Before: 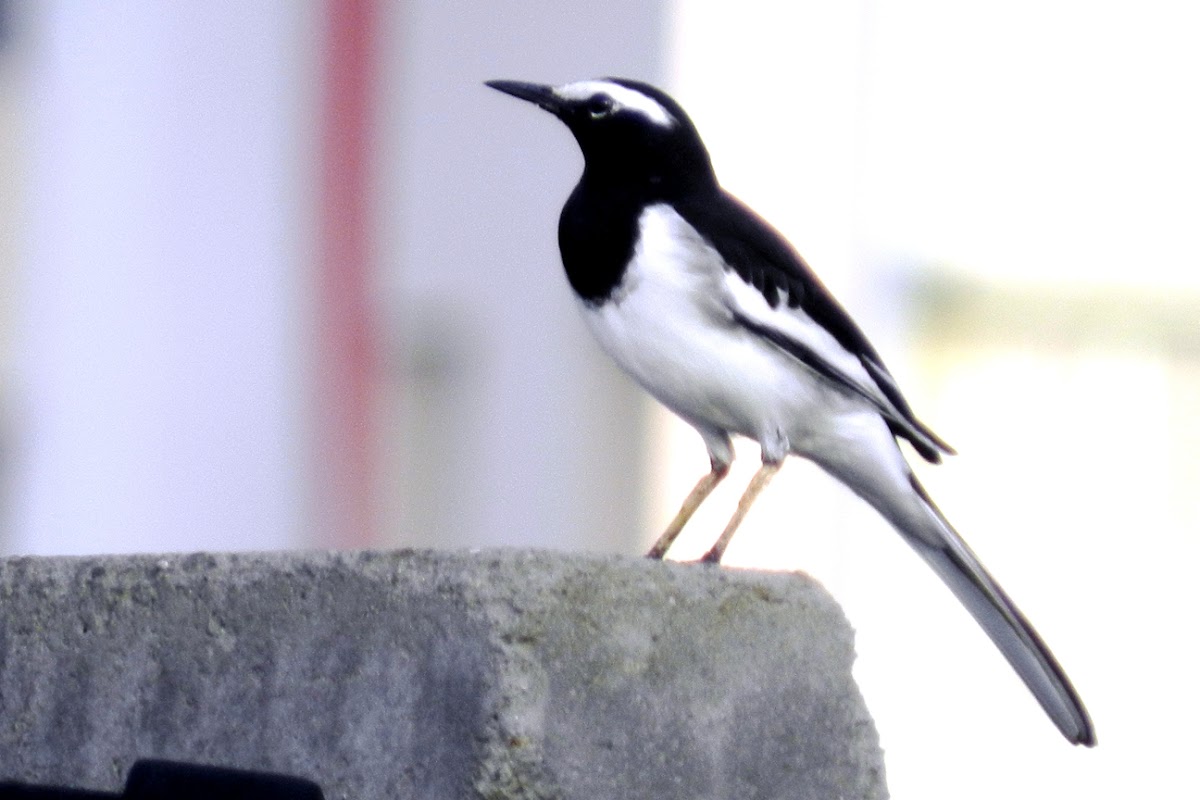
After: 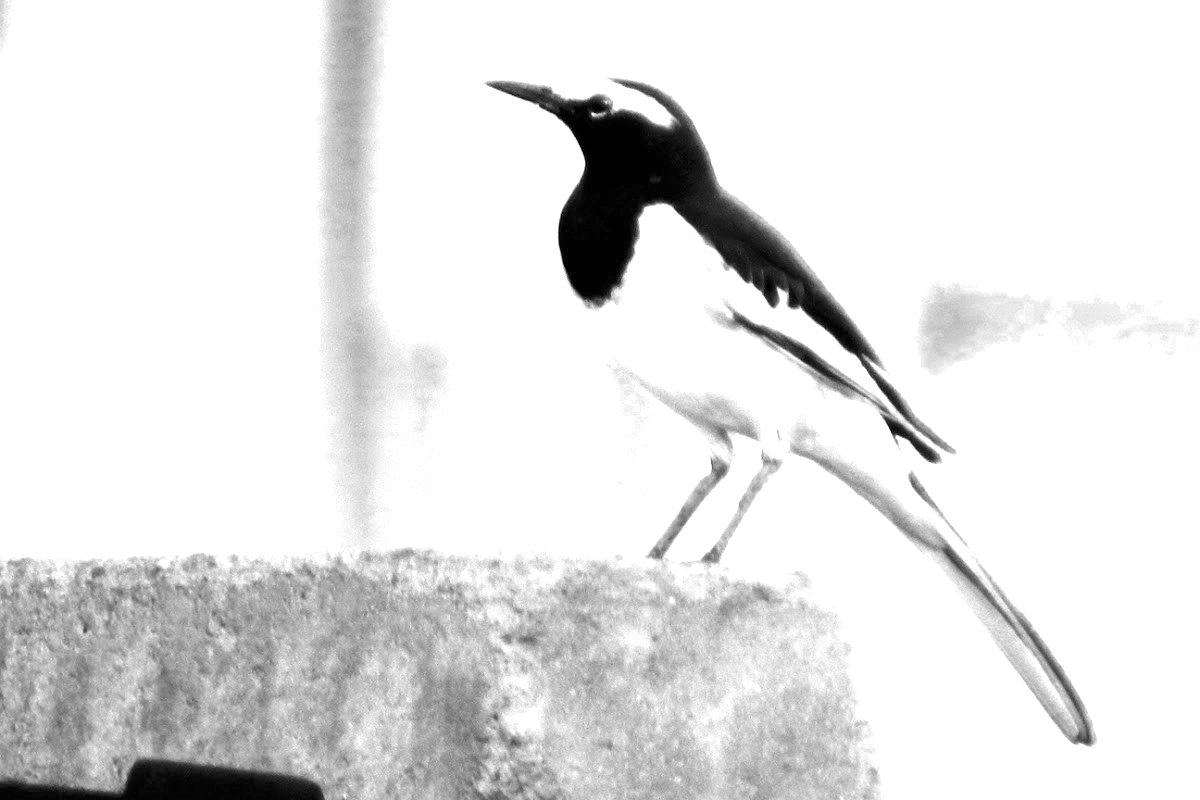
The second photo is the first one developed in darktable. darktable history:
color zones: curves: ch0 [(0.287, 0.048) (0.493, 0.484) (0.737, 0.816)]; ch1 [(0, 0) (0.143, 0) (0.286, 0) (0.429, 0) (0.571, 0) (0.714, 0) (0.857, 0)]
exposure: black level correction 0, exposure 1.2 EV, compensate highlight preservation false
